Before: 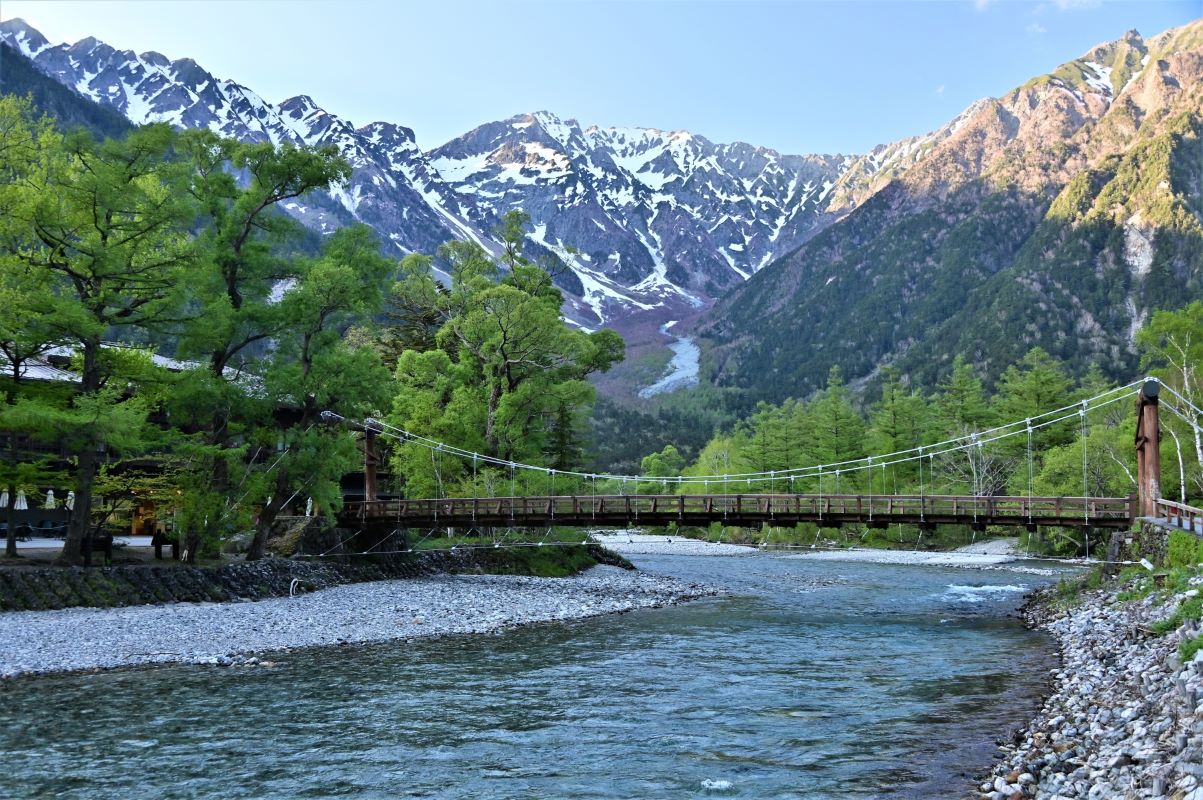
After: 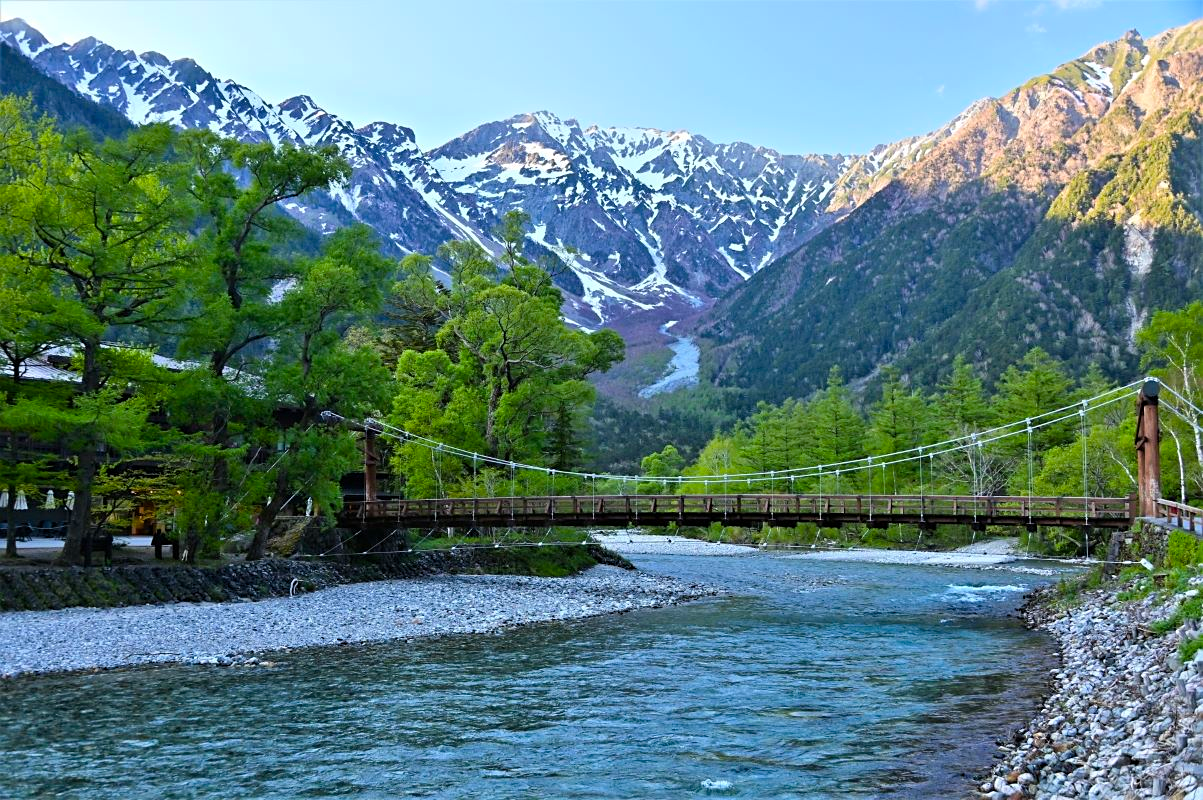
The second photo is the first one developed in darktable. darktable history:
sharpen: amount 0.2
color balance rgb: perceptual saturation grading › global saturation 30%, global vibrance 20%
